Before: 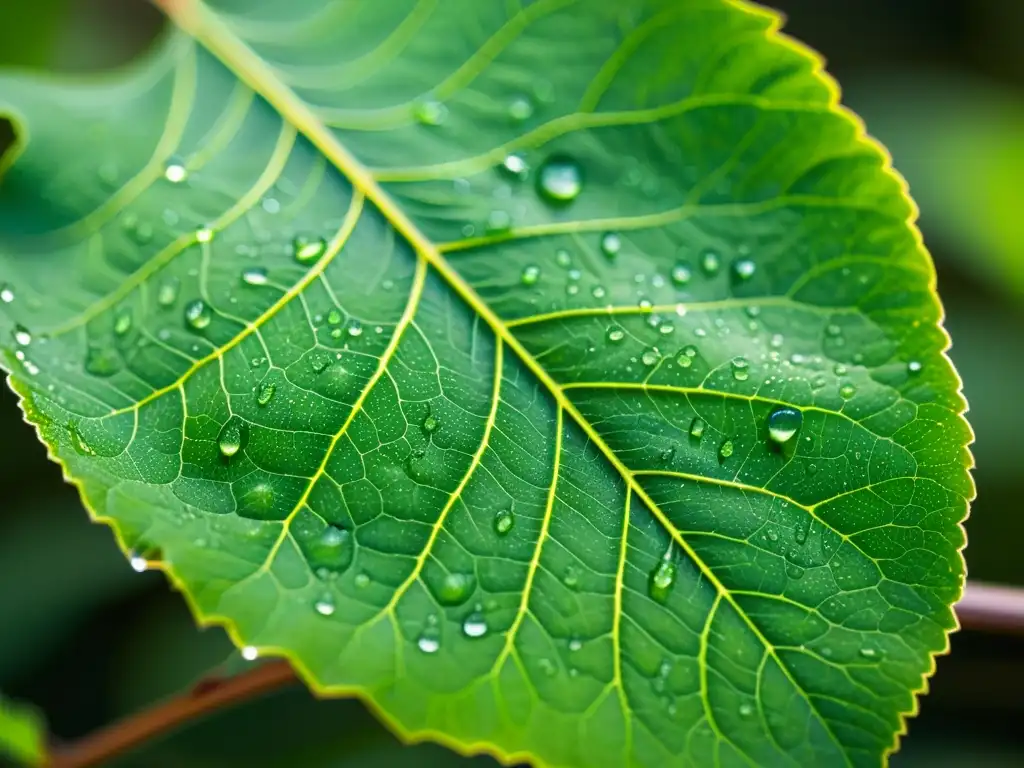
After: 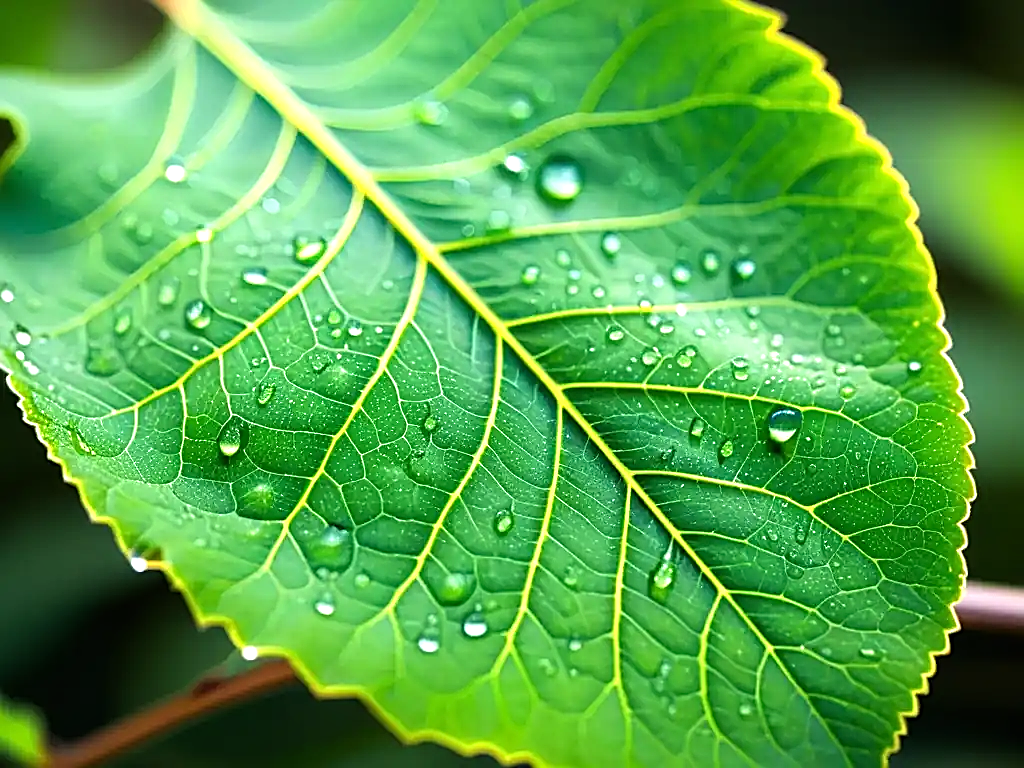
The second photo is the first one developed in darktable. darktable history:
tone equalizer: -8 EV -0.742 EV, -7 EV -0.707 EV, -6 EV -0.626 EV, -5 EV -0.384 EV, -3 EV 0.368 EV, -2 EV 0.6 EV, -1 EV 0.678 EV, +0 EV 0.732 EV
sharpen: amount 0.734
